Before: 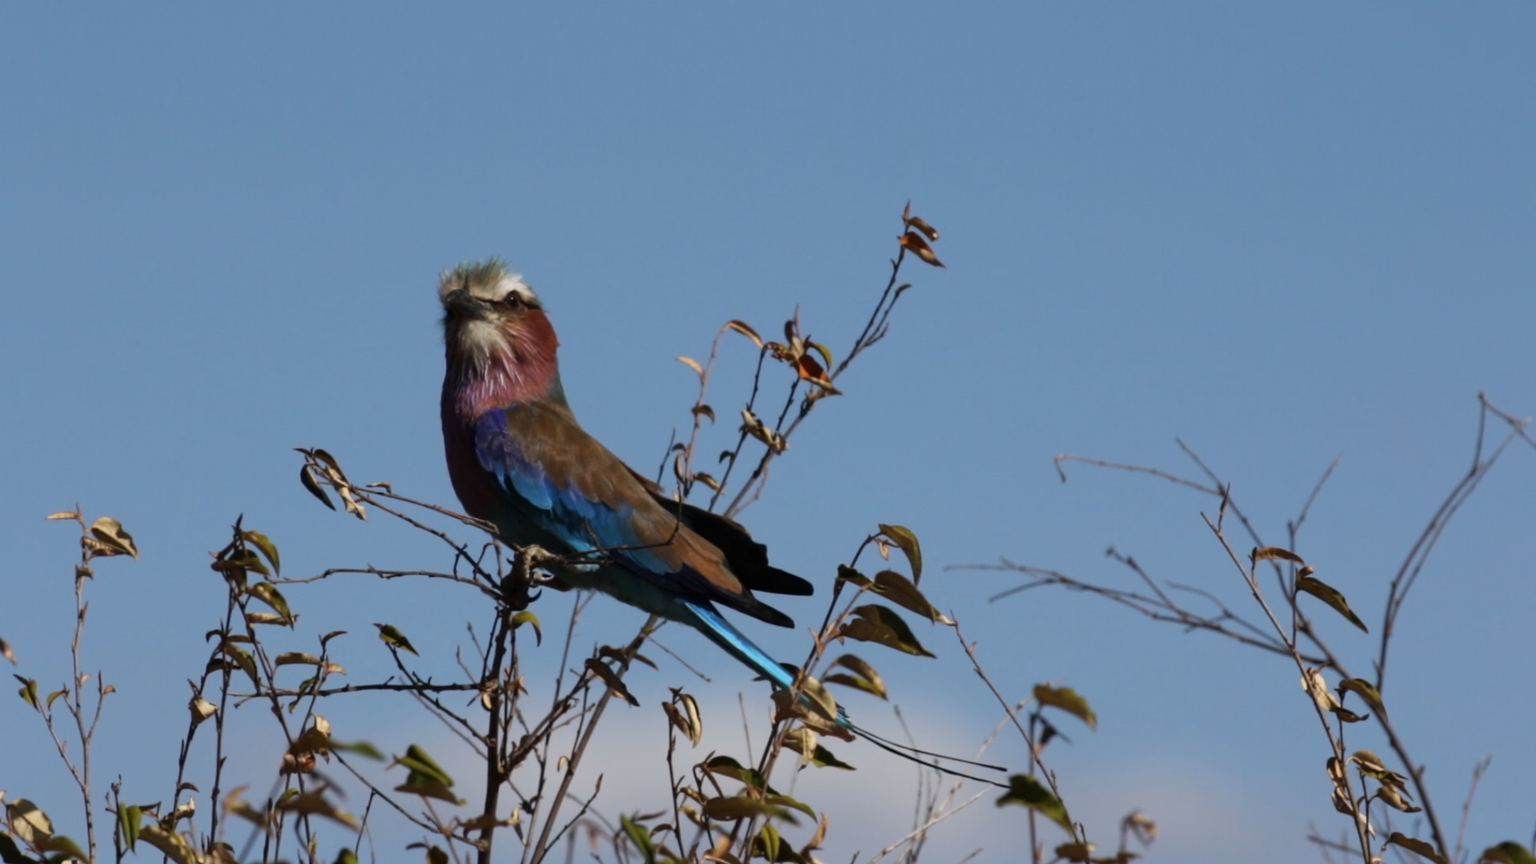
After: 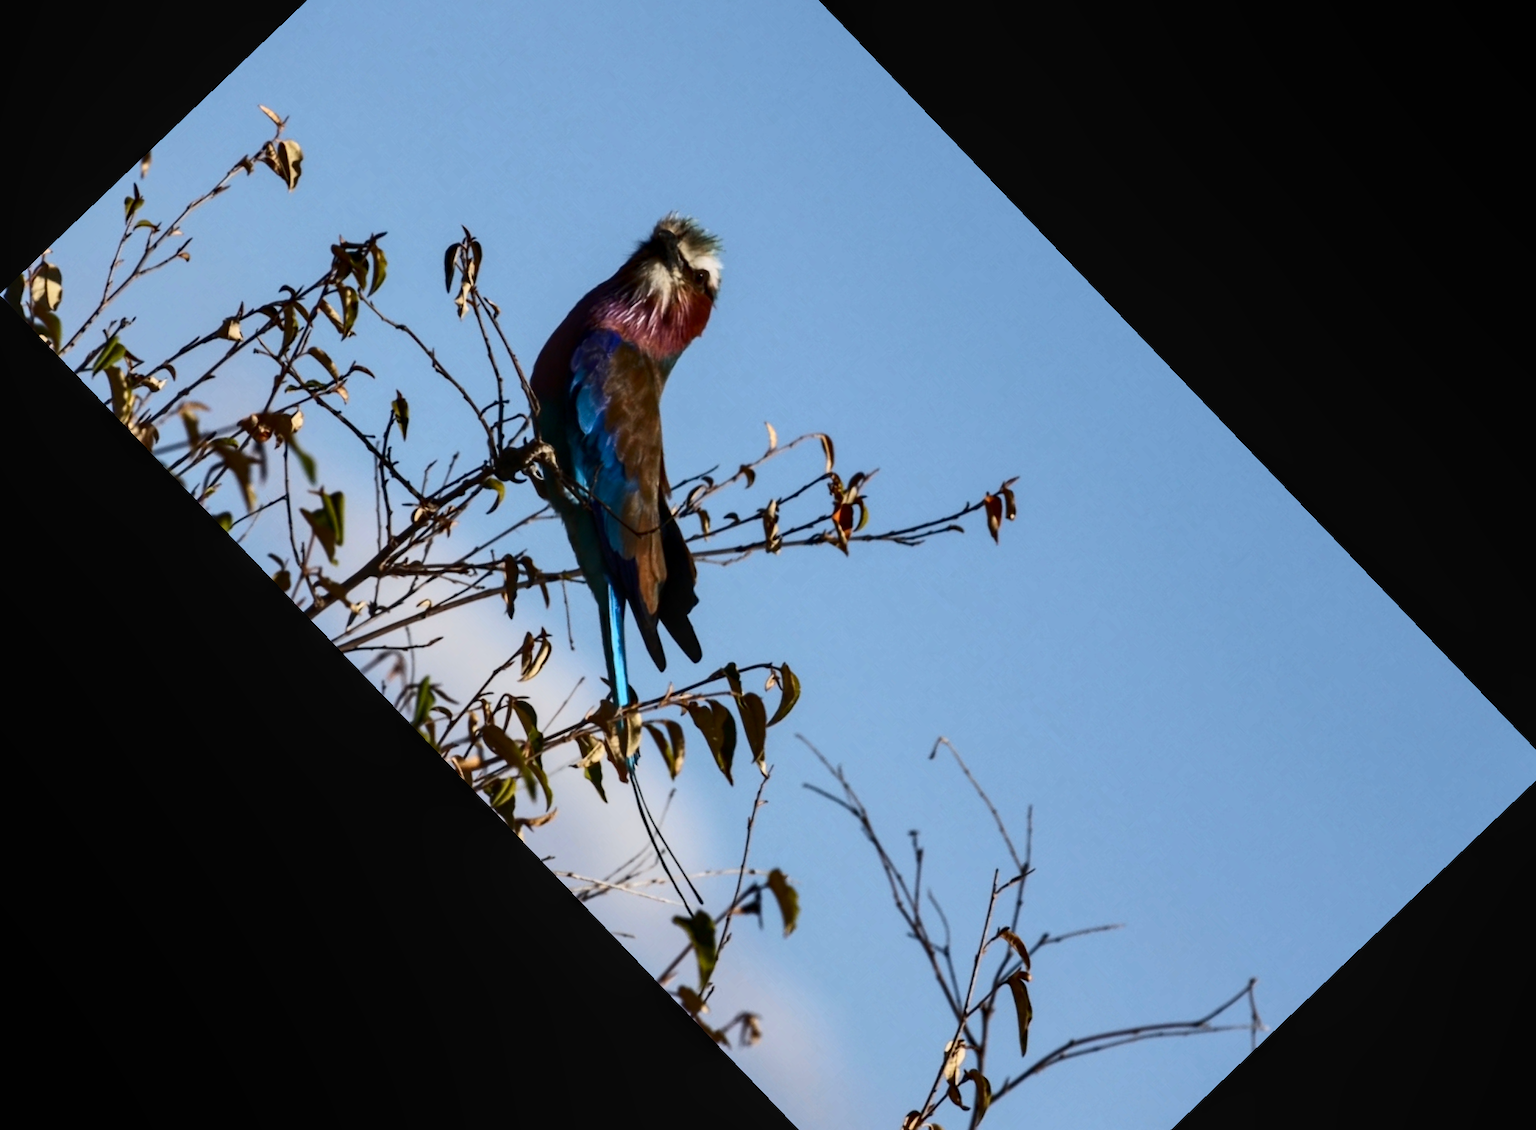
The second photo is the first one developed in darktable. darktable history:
crop and rotate: angle -46.26°, top 16.234%, right 0.912%, bottom 11.704%
local contrast: on, module defaults
contrast brightness saturation: contrast 0.4, brightness 0.1, saturation 0.21
